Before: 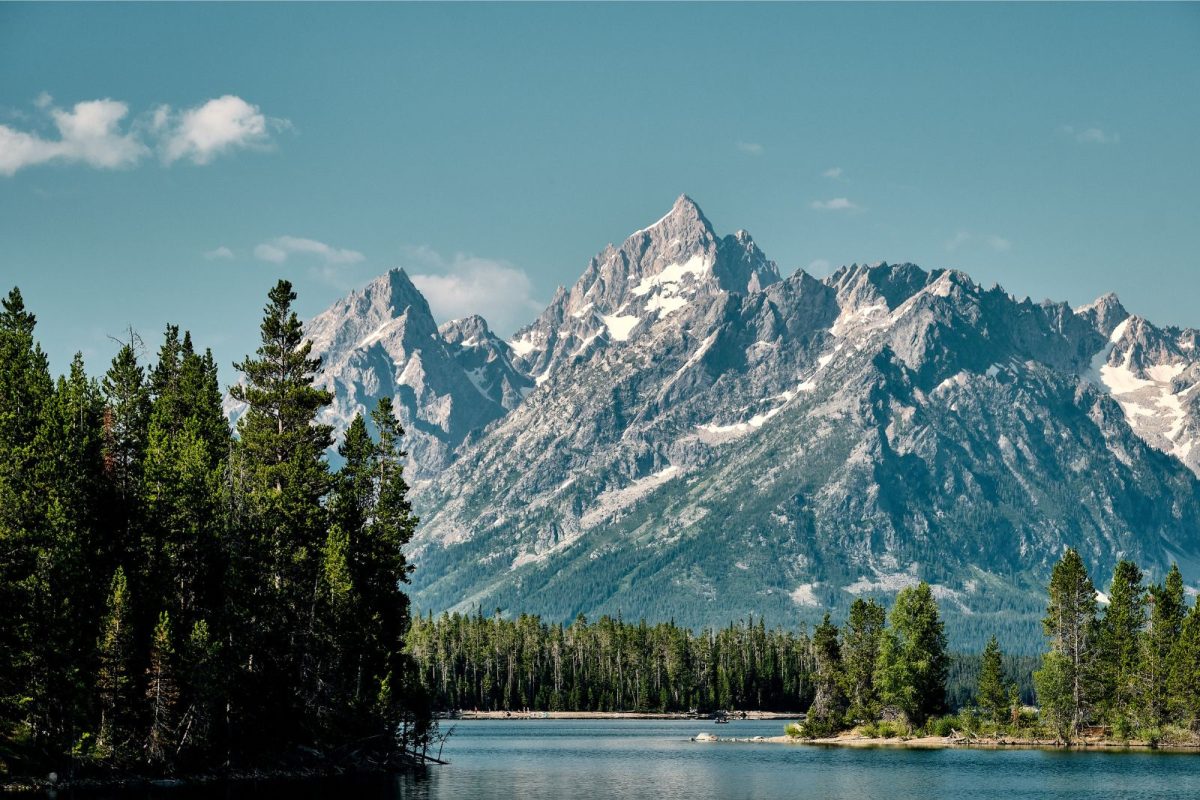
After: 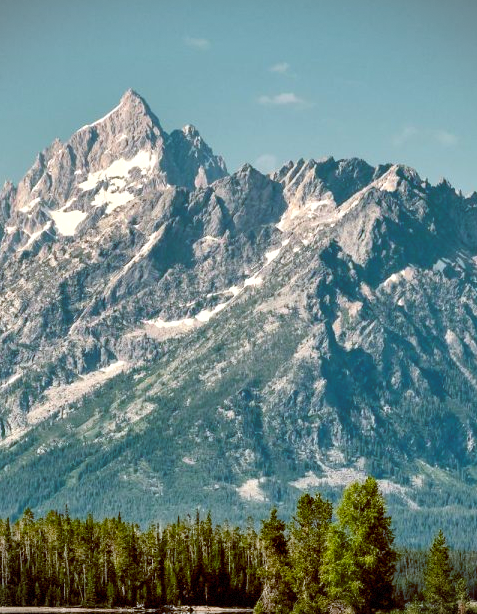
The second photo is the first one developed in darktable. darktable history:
crop: left 46.16%, top 13.232%, right 14.017%, bottom 10.002%
color balance rgb: shadows lift › chroma 2.011%, shadows lift › hue 183.95°, power › hue 212.75°, global offset › chroma 0.392%, global offset › hue 33.73°, perceptual saturation grading › global saturation 15.461%, perceptual saturation grading › highlights -19.091%, perceptual saturation grading › shadows 19.502%, global vibrance 20%
vignetting: fall-off start 100.3%, fall-off radius 71.27%, width/height ratio 1.173, dithering 8-bit output
exposure: black level correction 0, exposure 0.199 EV, compensate highlight preservation false
